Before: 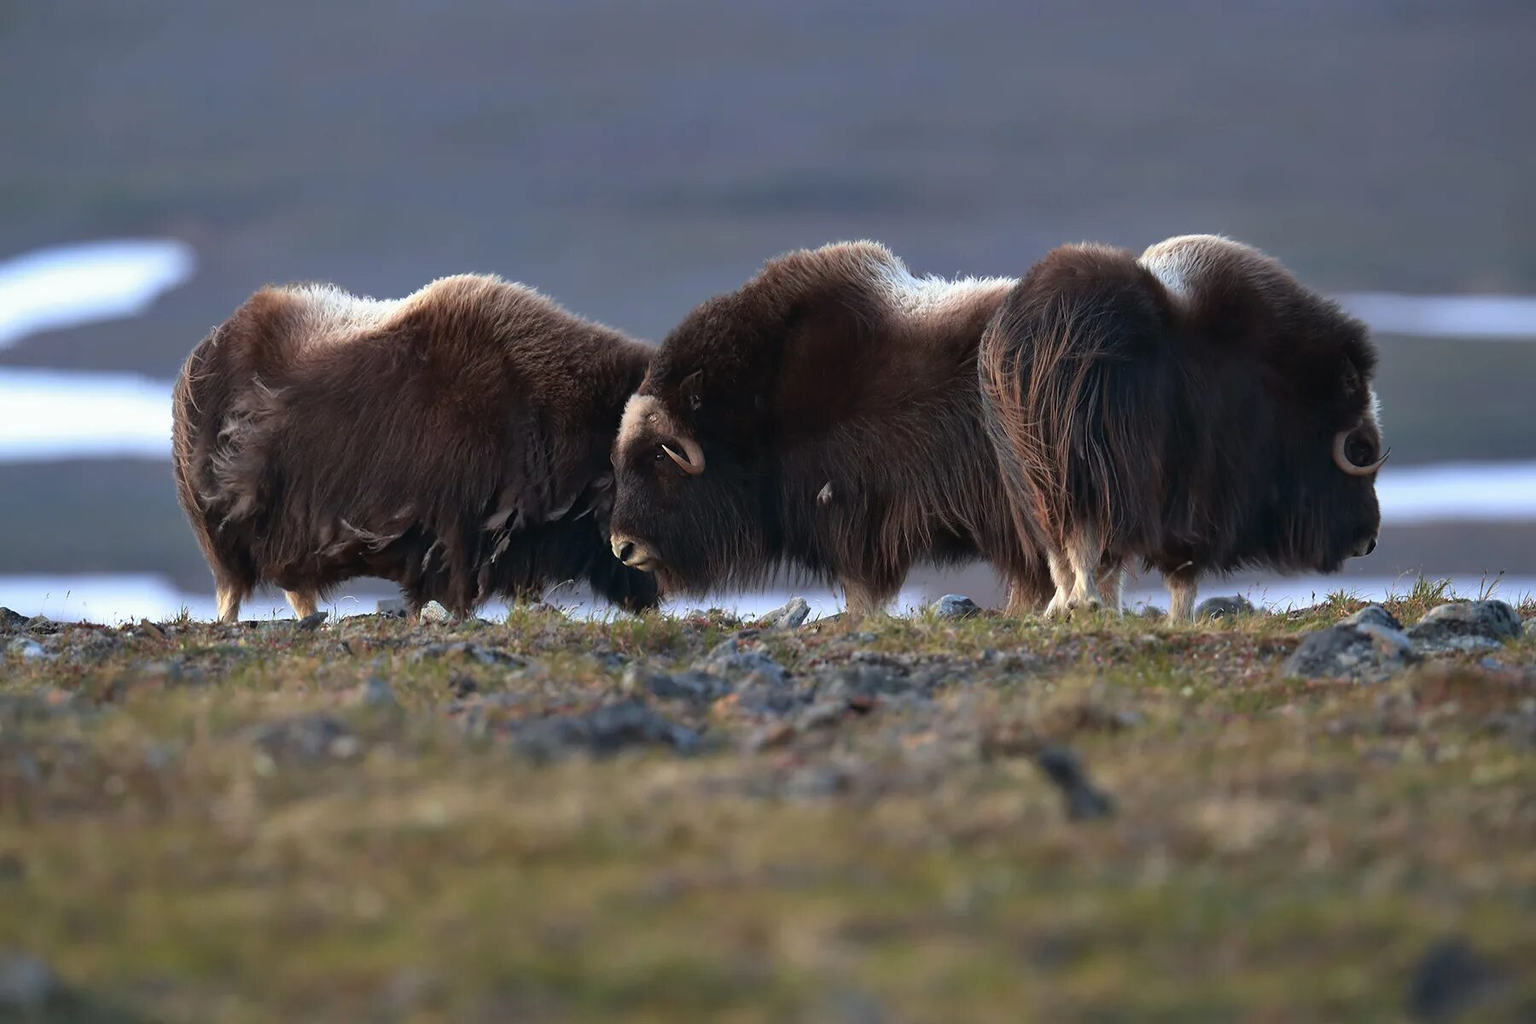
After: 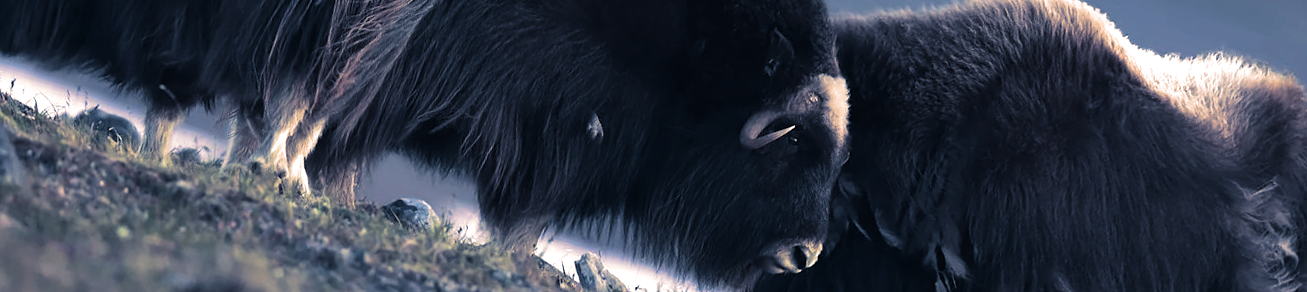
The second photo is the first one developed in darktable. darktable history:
crop and rotate: angle 16.12°, top 30.835%, bottom 35.653%
split-toning: shadows › hue 226.8°, shadows › saturation 0.56, highlights › hue 28.8°, balance -40, compress 0%
tone equalizer: -8 EV -0.417 EV, -7 EV -0.389 EV, -6 EV -0.333 EV, -5 EV -0.222 EV, -3 EV 0.222 EV, -2 EV 0.333 EV, -1 EV 0.389 EV, +0 EV 0.417 EV, edges refinement/feathering 500, mask exposure compensation -1.25 EV, preserve details no
